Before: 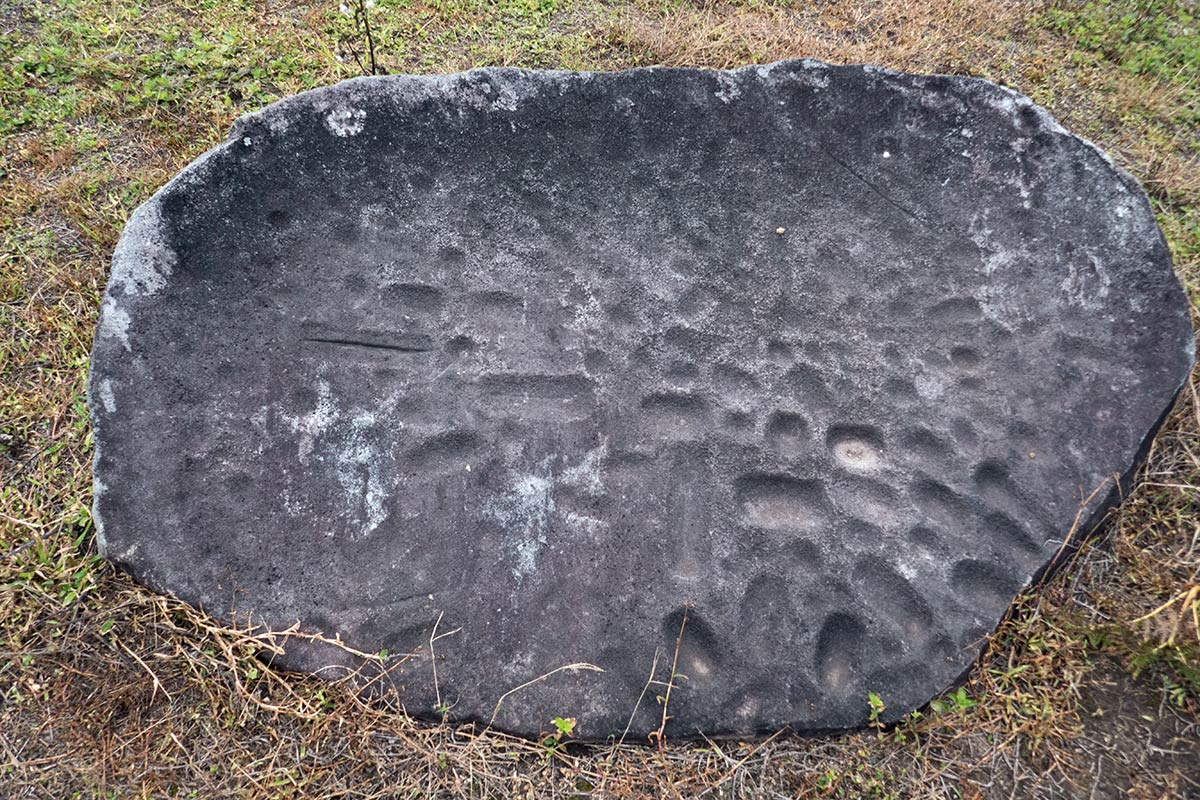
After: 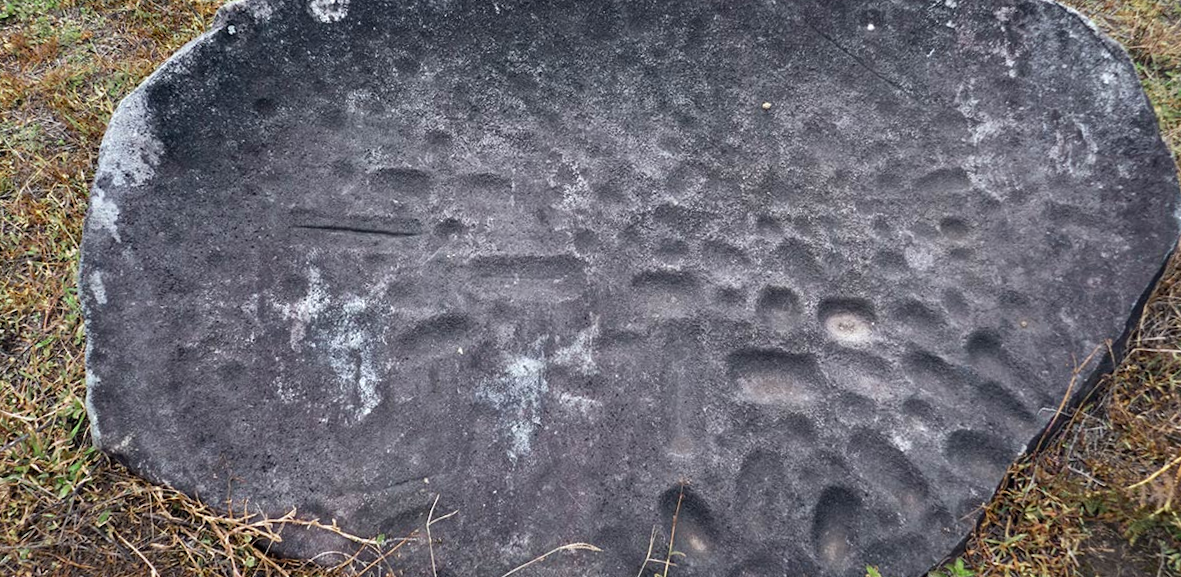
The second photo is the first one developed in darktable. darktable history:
crop: top 13.819%, bottom 11.169%
color zones: curves: ch0 [(0.11, 0.396) (0.195, 0.36) (0.25, 0.5) (0.303, 0.412) (0.357, 0.544) (0.75, 0.5) (0.967, 0.328)]; ch1 [(0, 0.468) (0.112, 0.512) (0.202, 0.6) (0.25, 0.5) (0.307, 0.352) (0.357, 0.544) (0.75, 0.5) (0.963, 0.524)]
rotate and perspective: rotation -1.42°, crop left 0.016, crop right 0.984, crop top 0.035, crop bottom 0.965
